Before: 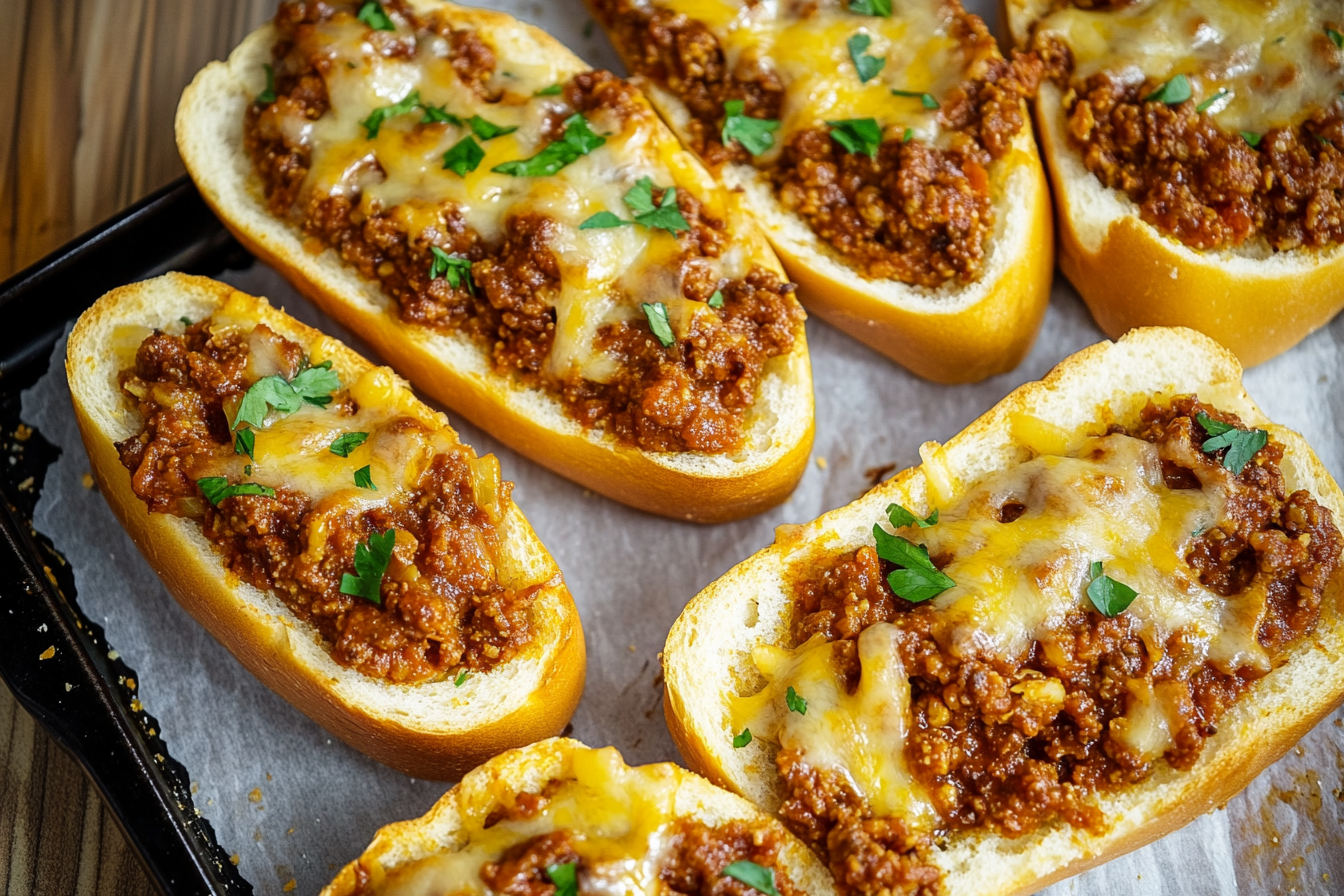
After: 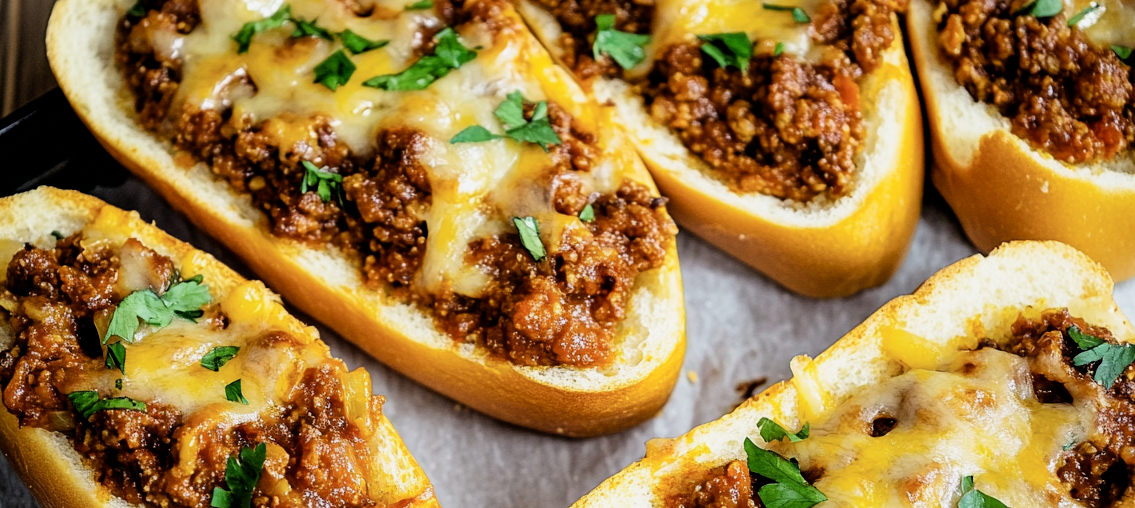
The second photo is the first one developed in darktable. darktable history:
filmic rgb: black relative exposure -3.97 EV, white relative exposure 3 EV, threshold 3.04 EV, hardness 3.01, contrast 1.401, enable highlight reconstruction true
crop and rotate: left 9.658%, top 9.692%, right 5.882%, bottom 33.583%
